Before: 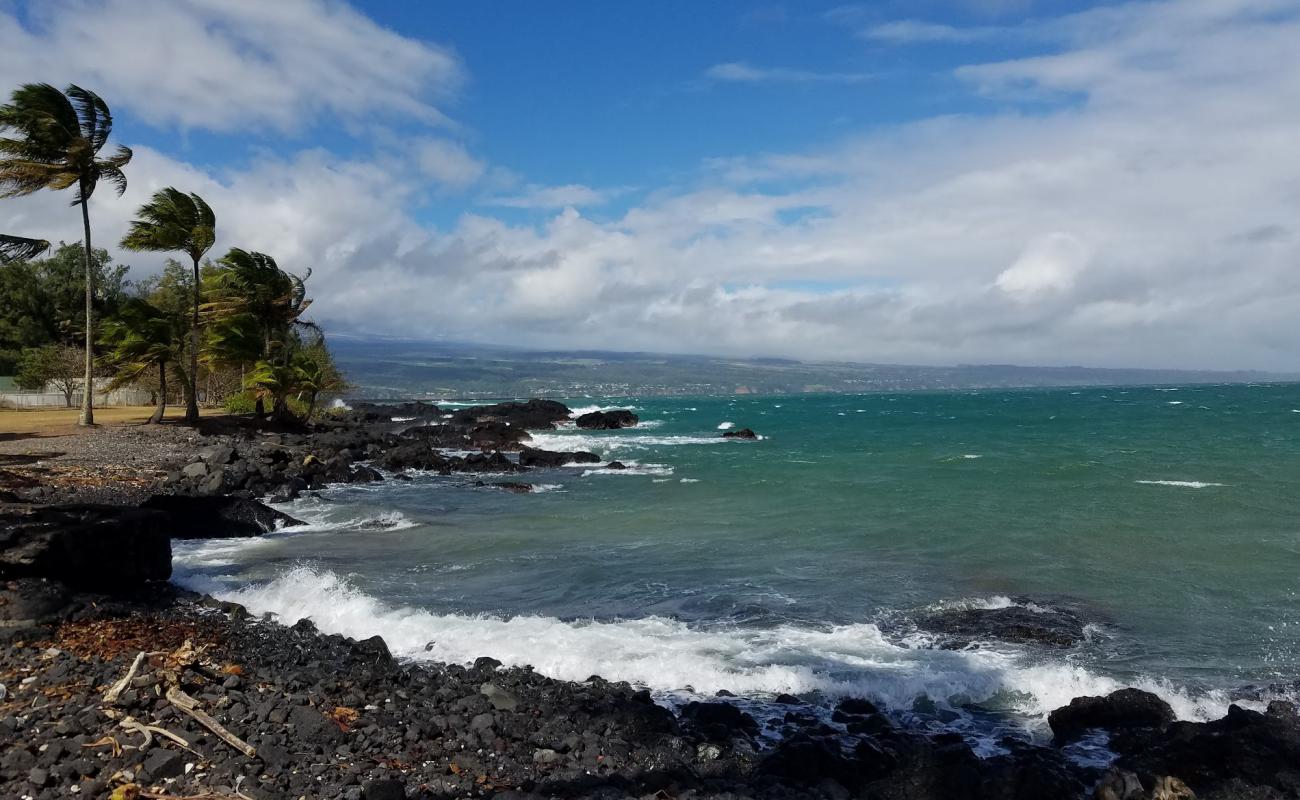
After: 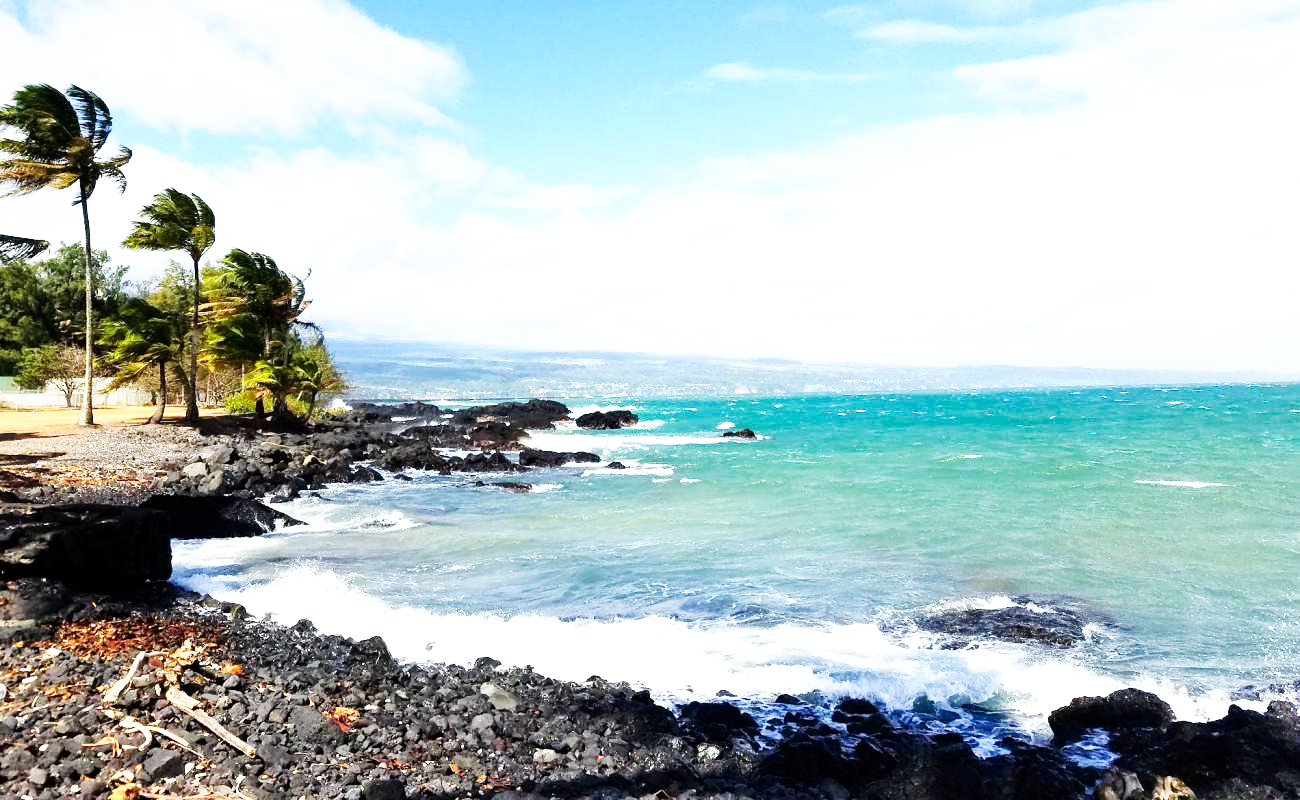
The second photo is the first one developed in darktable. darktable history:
base curve: curves: ch0 [(0, 0) (0.007, 0.004) (0.027, 0.03) (0.046, 0.07) (0.207, 0.54) (0.442, 0.872) (0.673, 0.972) (1, 1)], preserve colors none
exposure: exposure 1.221 EV, compensate highlight preservation false
